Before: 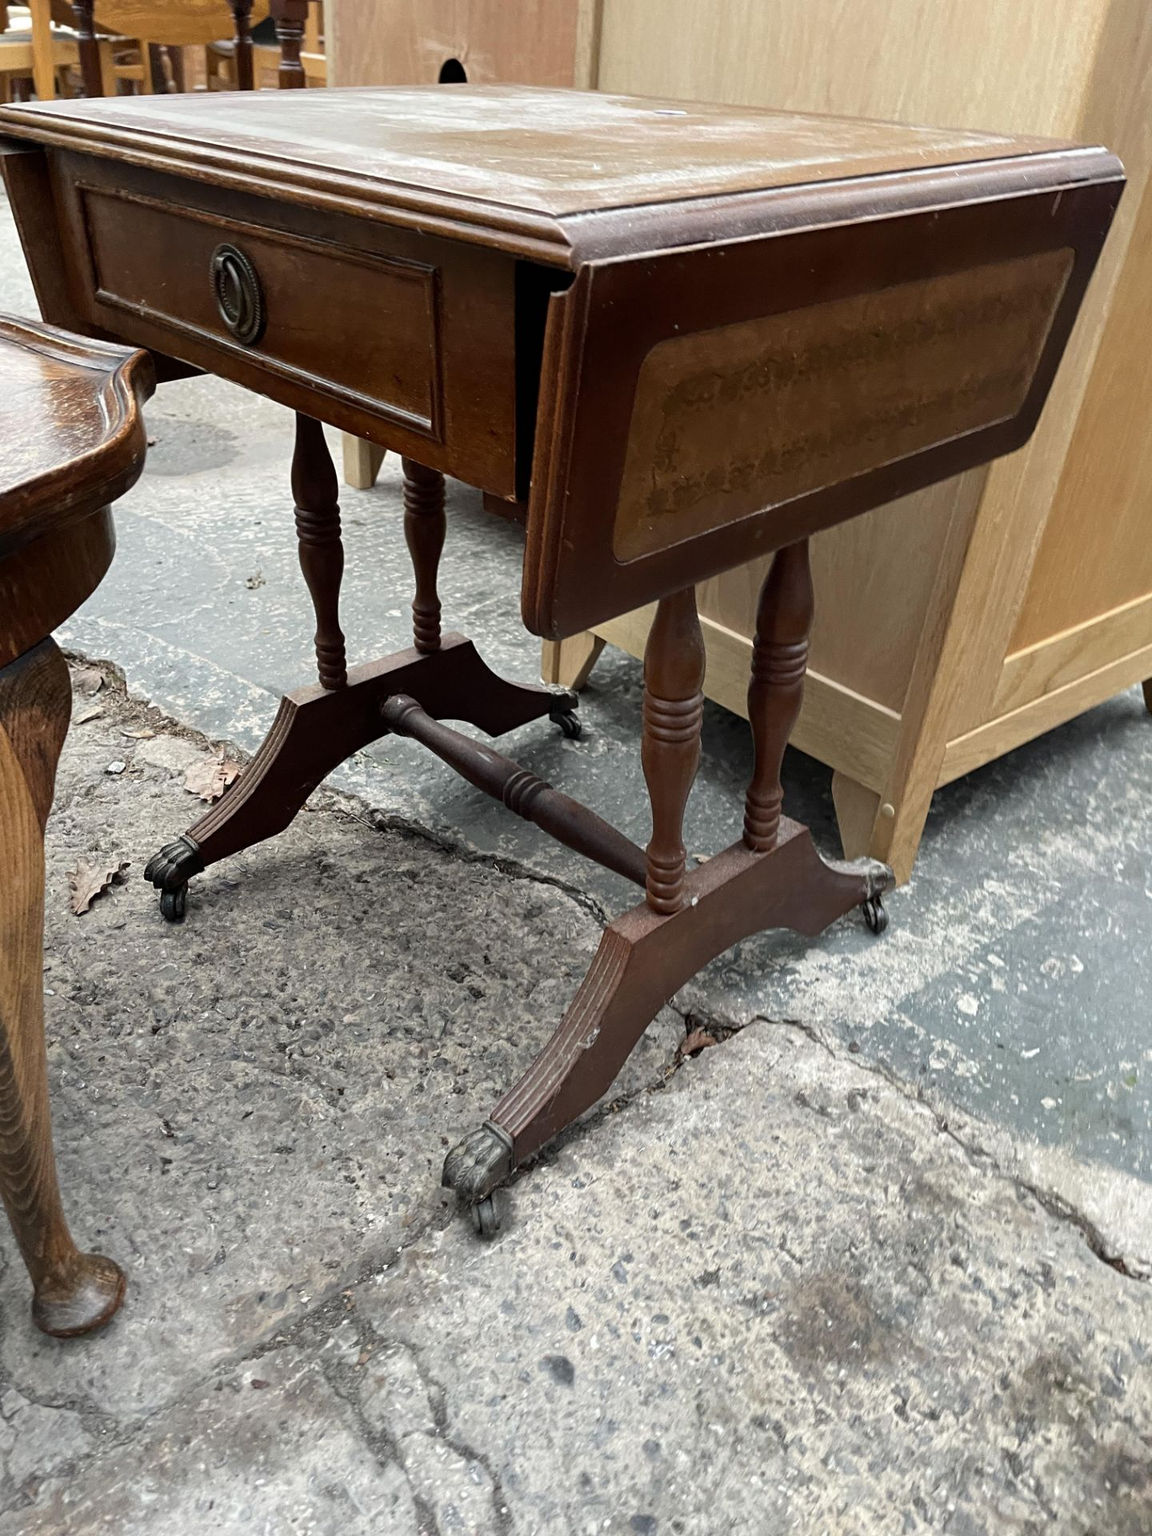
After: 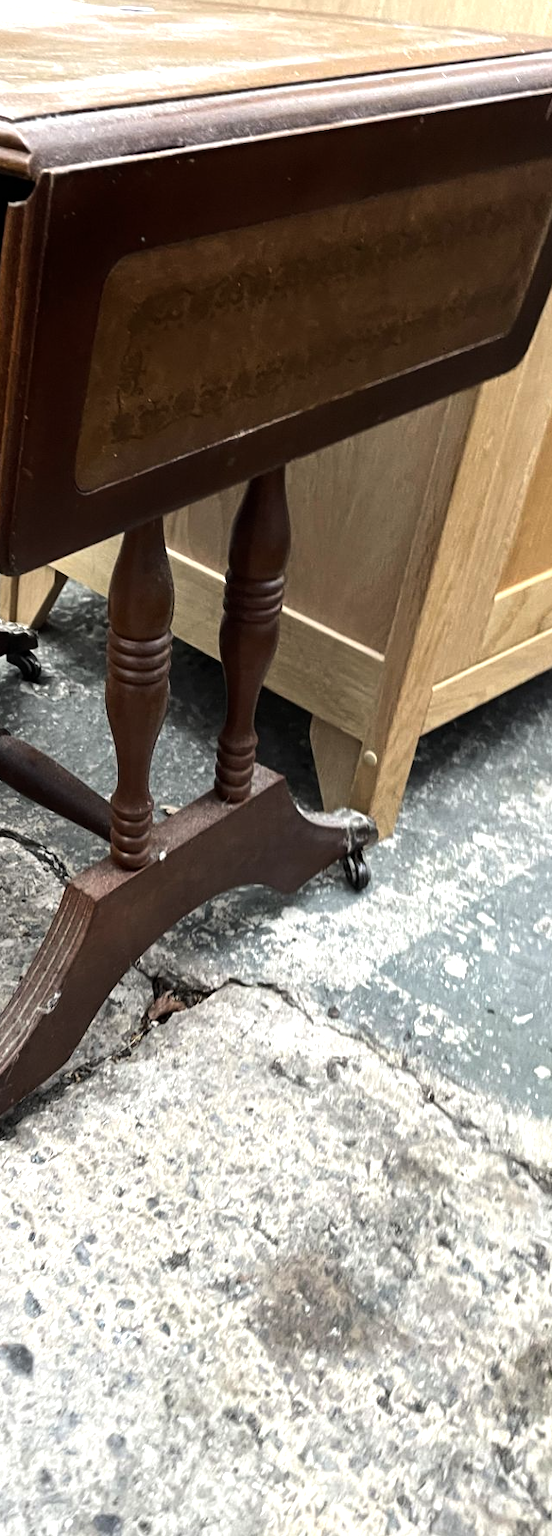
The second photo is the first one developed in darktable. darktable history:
tone equalizer: -8 EV -0.725 EV, -7 EV -0.67 EV, -6 EV -0.599 EV, -5 EV -0.419 EV, -3 EV 0.373 EV, -2 EV 0.6 EV, -1 EV 0.697 EV, +0 EV 0.77 EV, edges refinement/feathering 500, mask exposure compensation -1.57 EV, preserve details no
crop: left 47.2%, top 6.774%, right 8.012%
